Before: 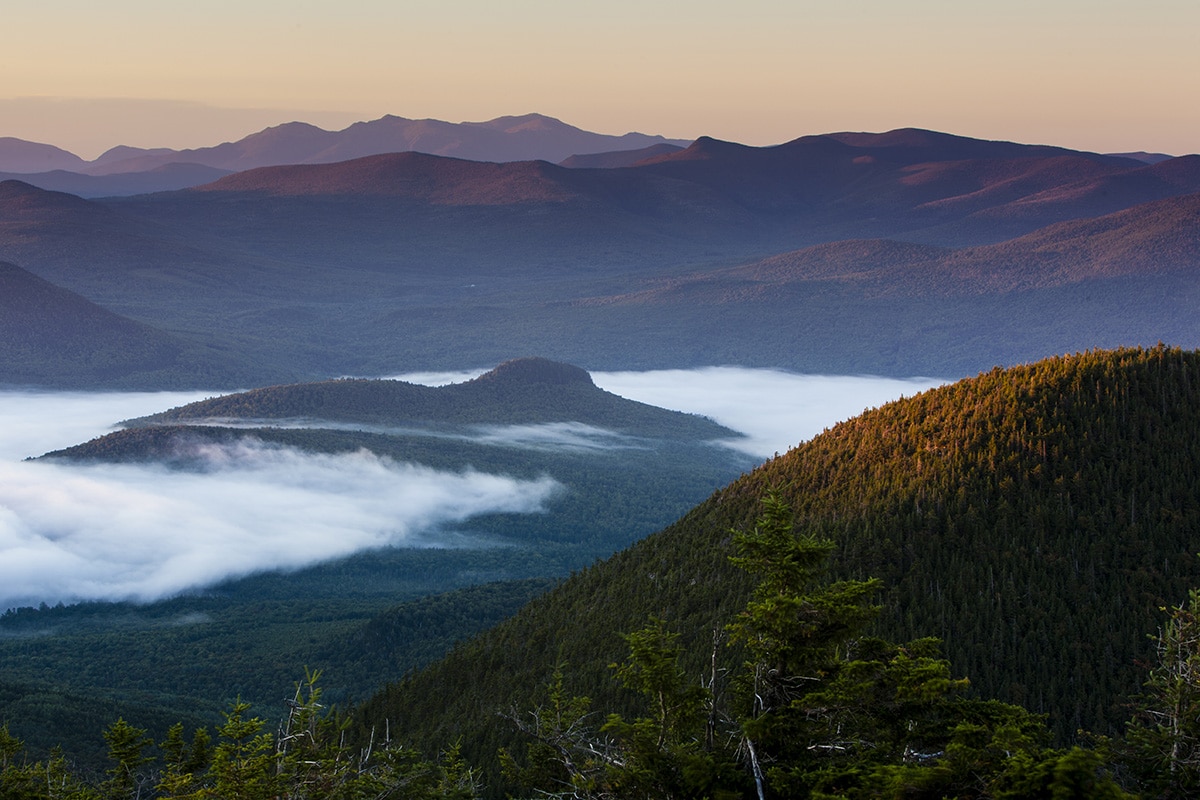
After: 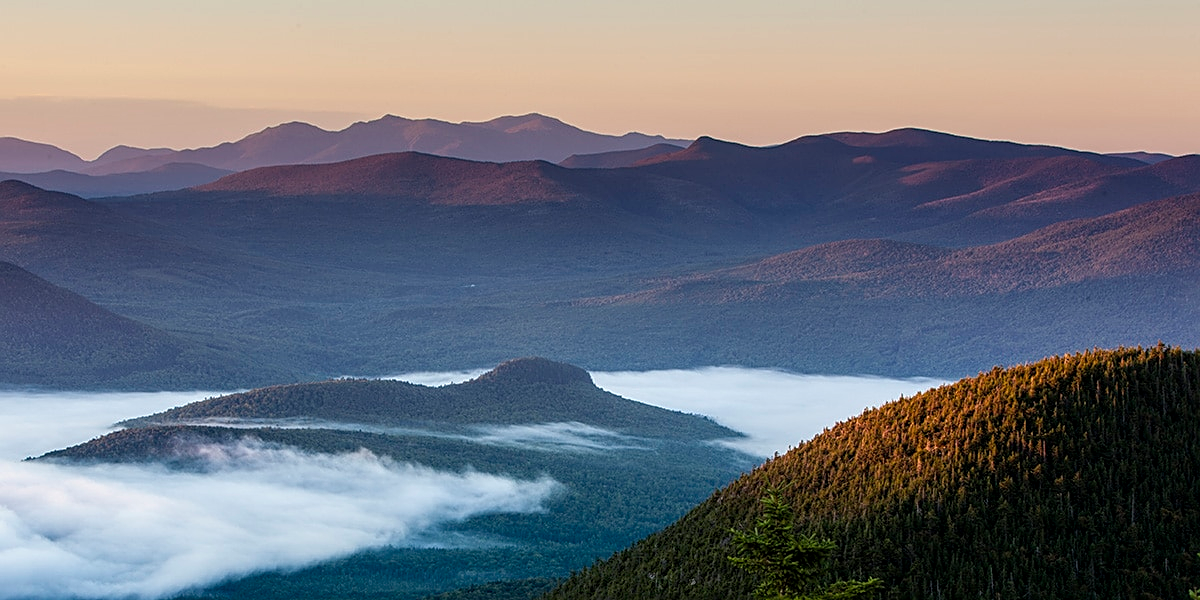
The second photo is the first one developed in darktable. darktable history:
sharpen: on, module defaults
crop: bottom 24.967%
local contrast: on, module defaults
